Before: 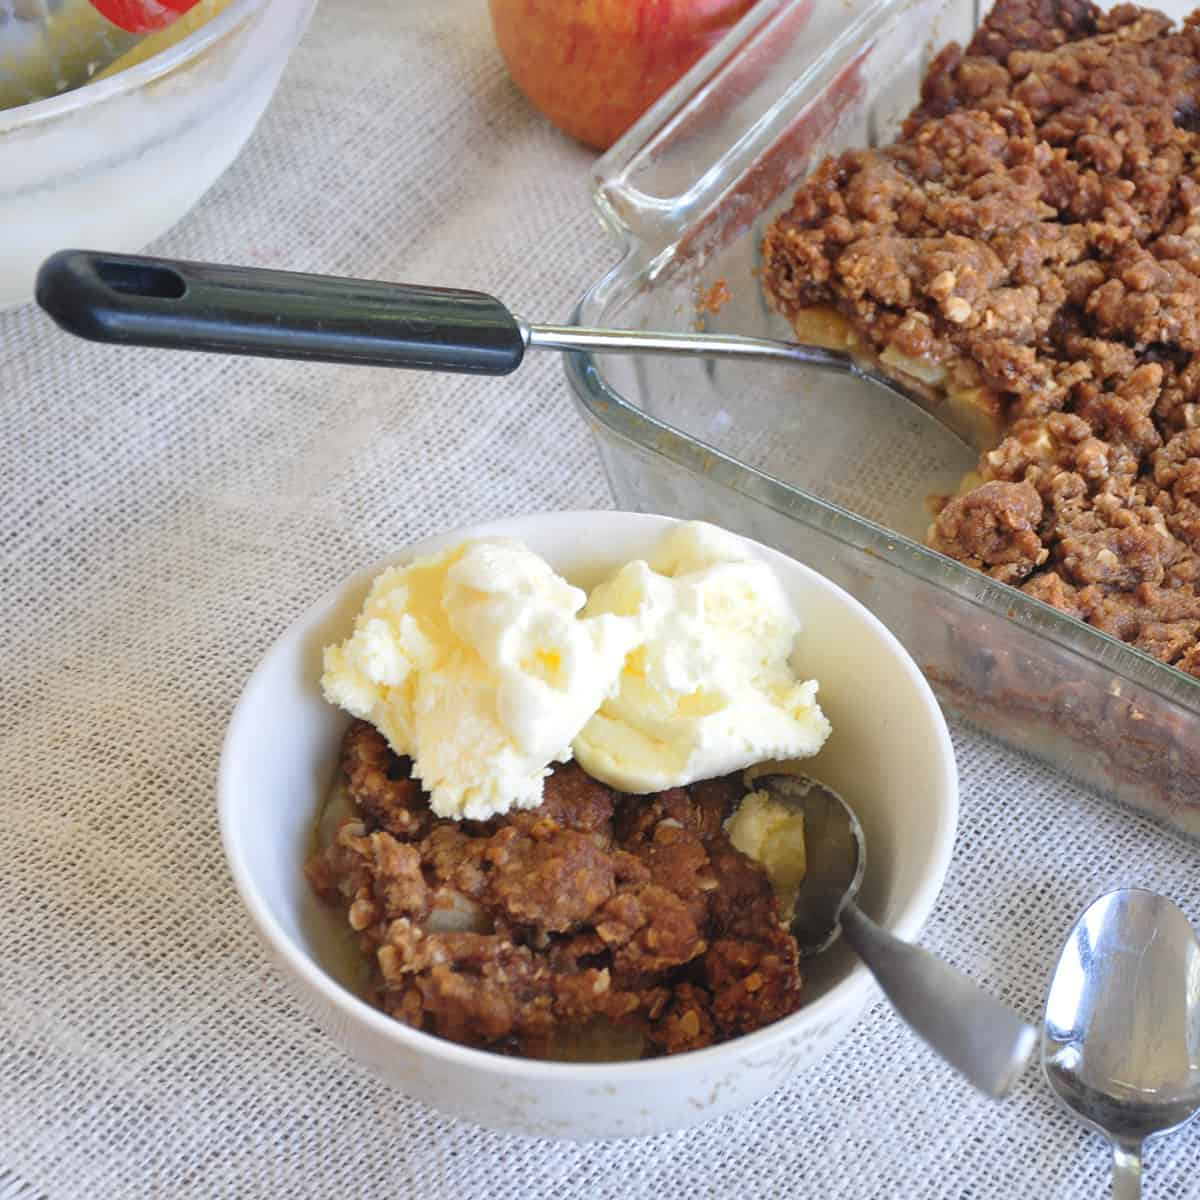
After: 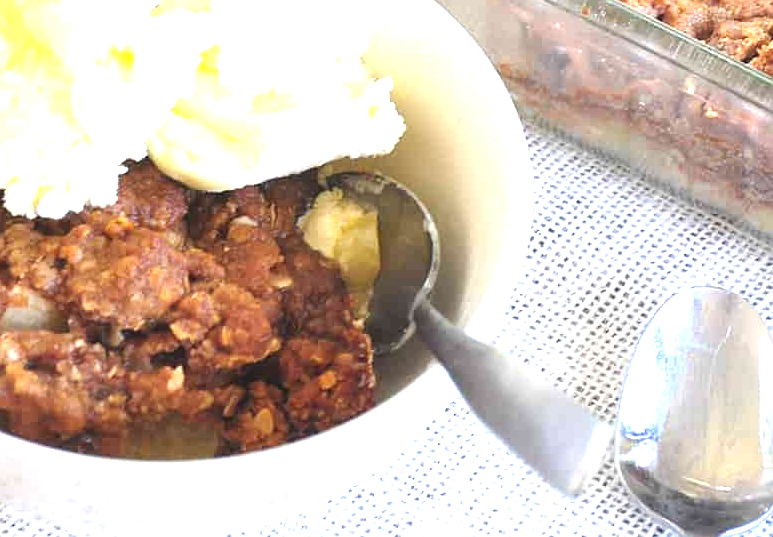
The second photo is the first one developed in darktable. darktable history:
crop and rotate: left 35.509%, top 50.238%, bottom 4.934%
sharpen: radius 1.272, amount 0.305, threshold 0
tone equalizer: on, module defaults
exposure: black level correction 0, exposure 1.3 EV, compensate exposure bias true, compensate highlight preservation false
